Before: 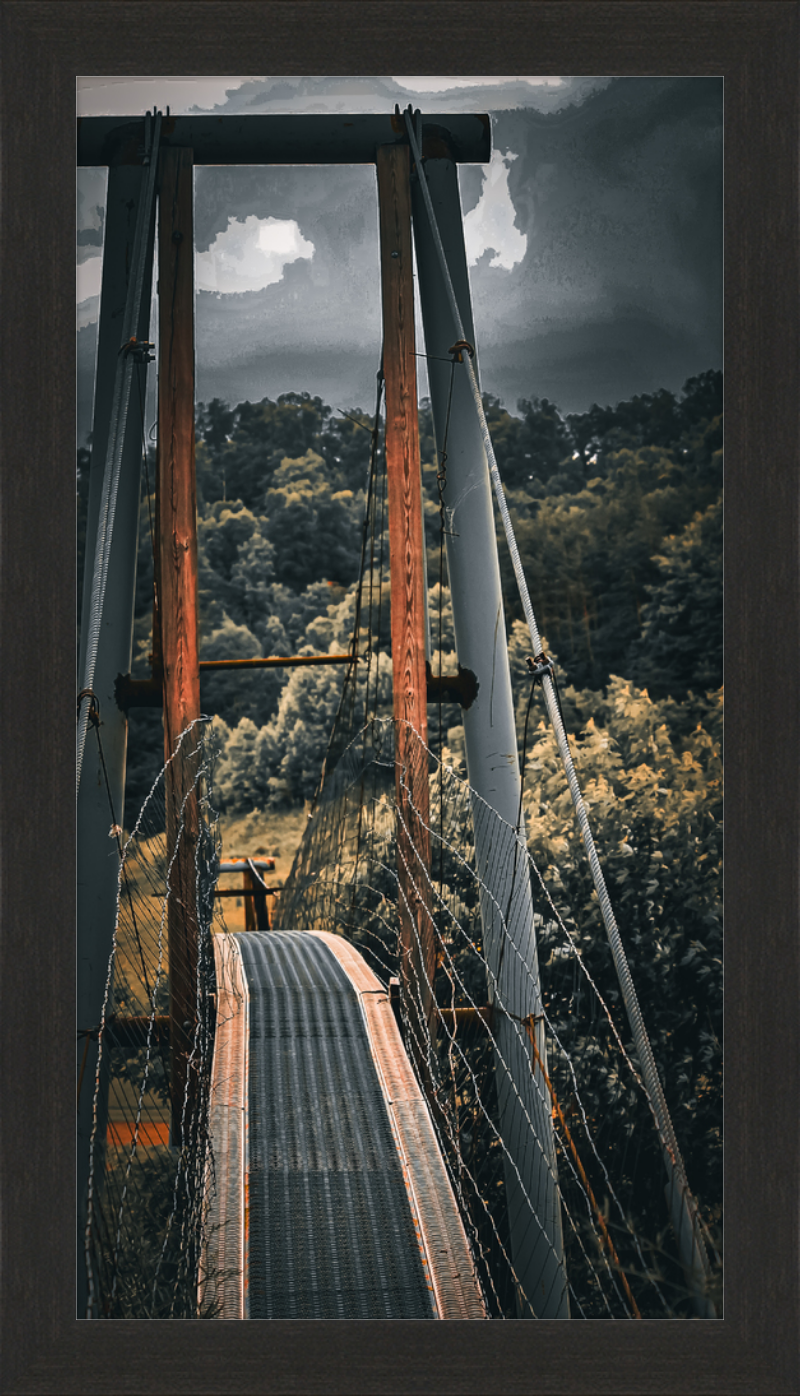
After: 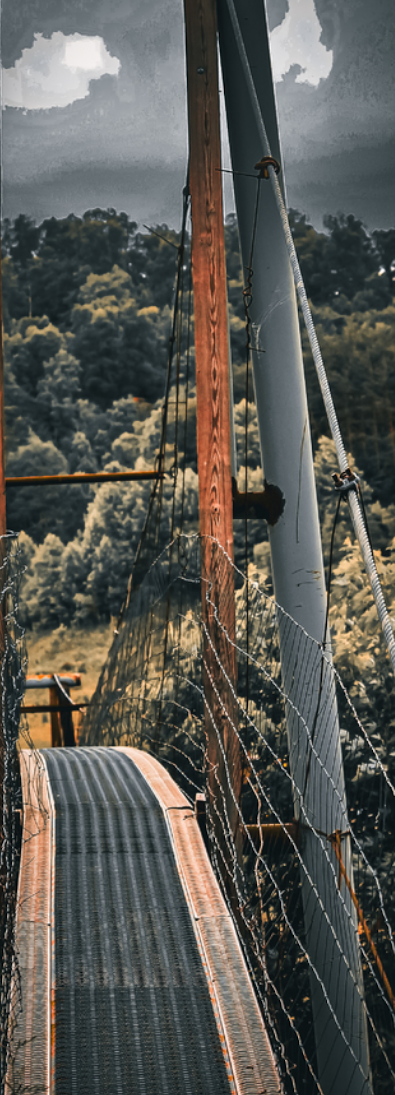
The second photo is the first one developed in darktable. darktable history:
crop and rotate: angle 0.02°, left 24.353%, top 13.219%, right 26.156%, bottom 8.224%
white balance: emerald 1
